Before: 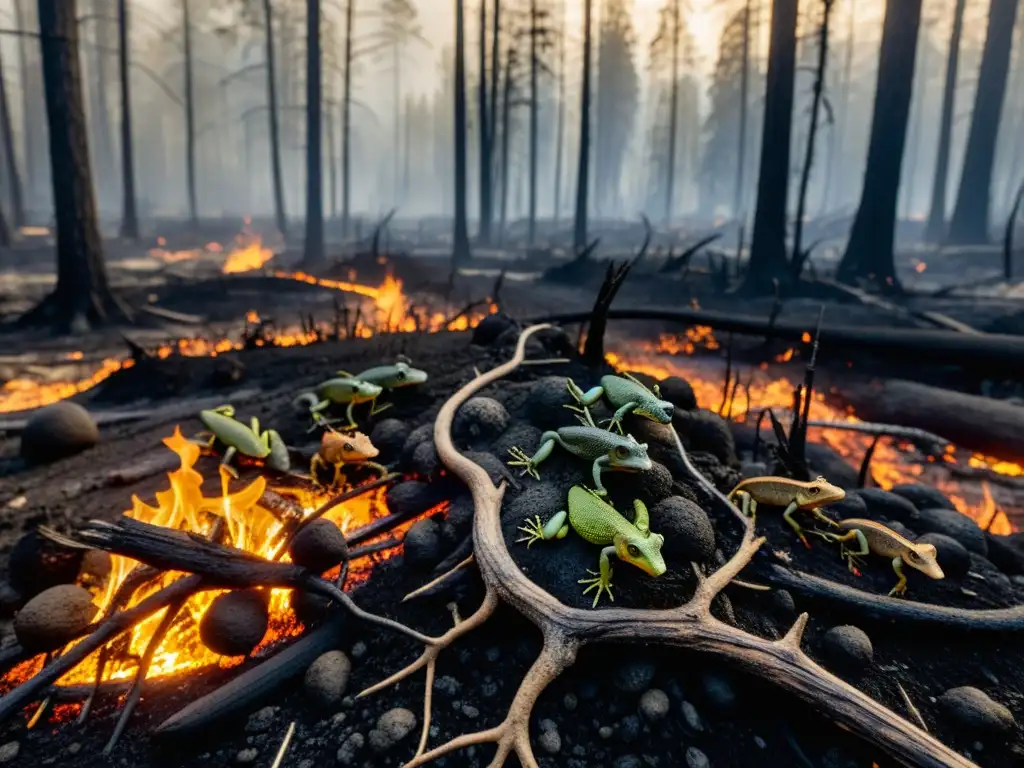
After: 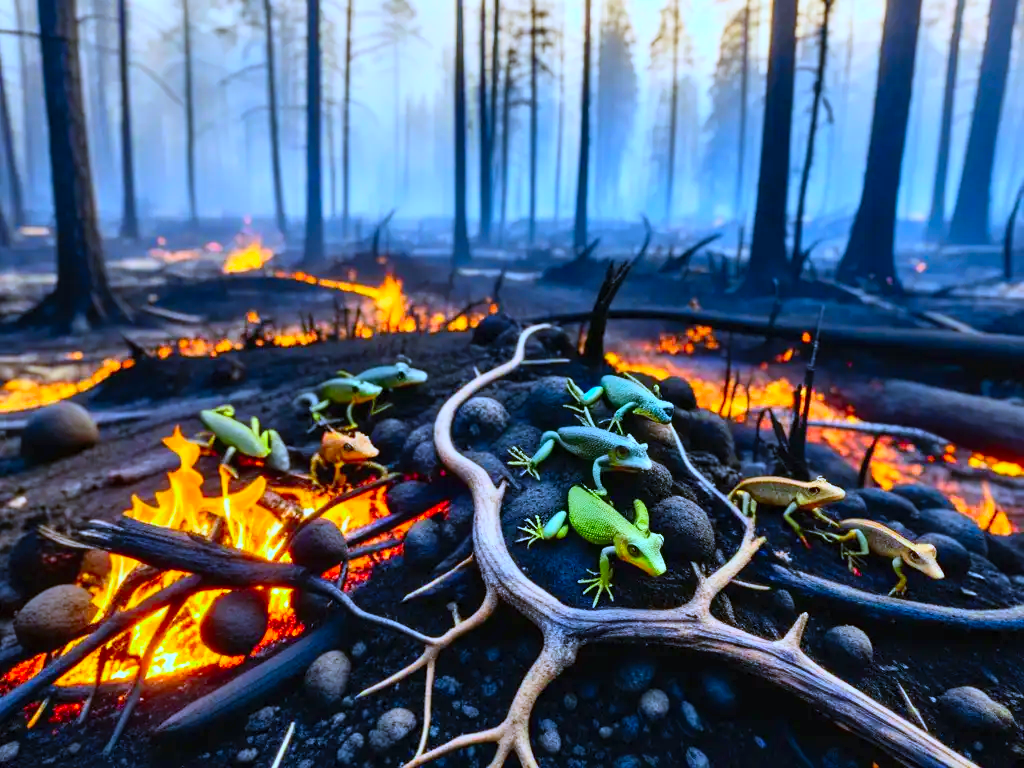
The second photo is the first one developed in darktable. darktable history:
contrast brightness saturation: contrast 0.2, brightness 0.2, saturation 0.8
white balance: red 0.871, blue 1.249
exposure: exposure 0.078 EV, compensate highlight preservation false
